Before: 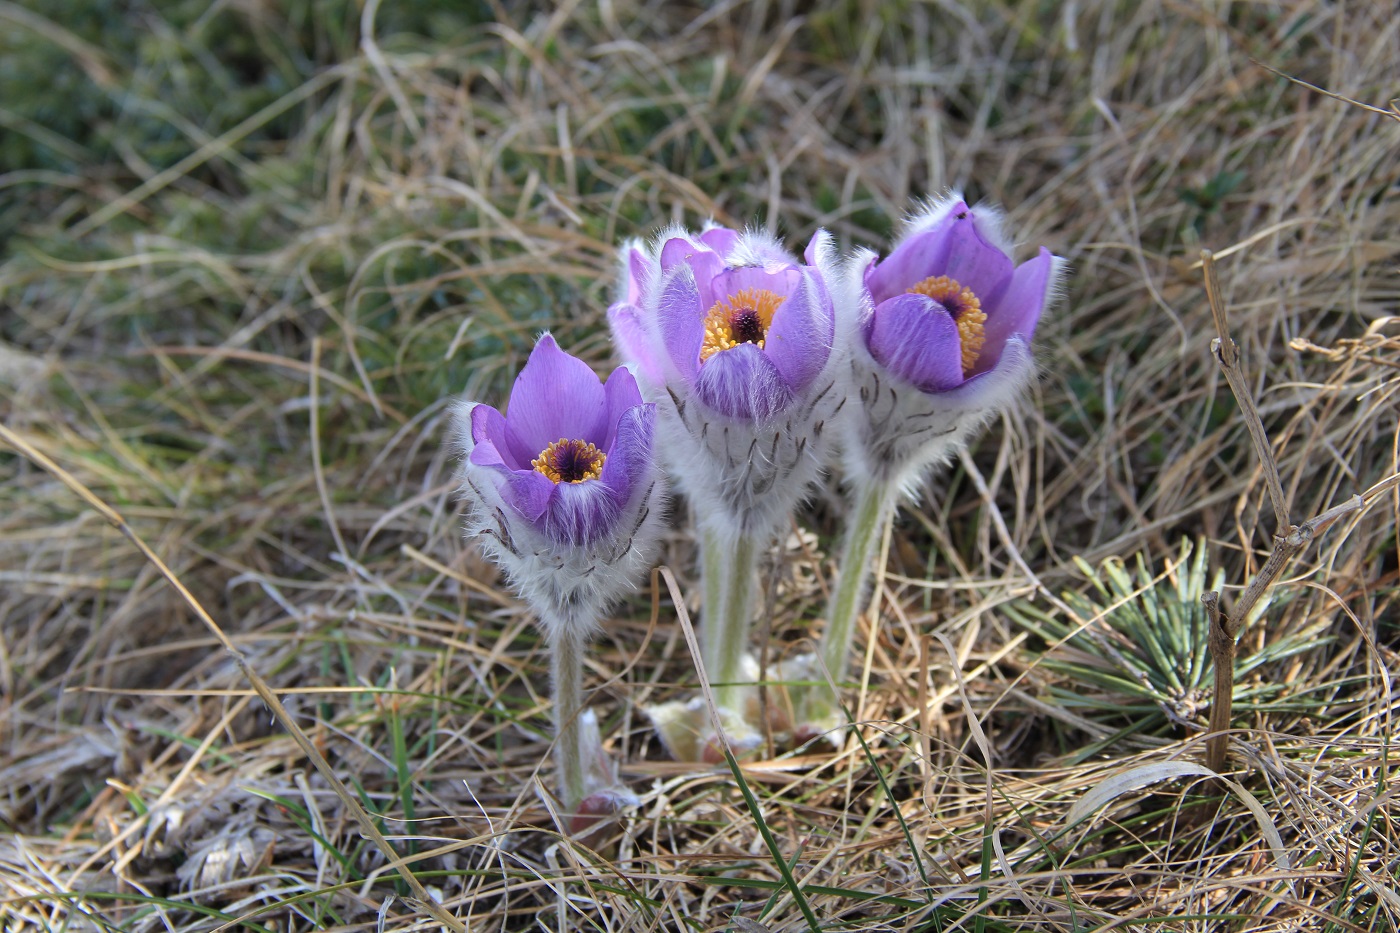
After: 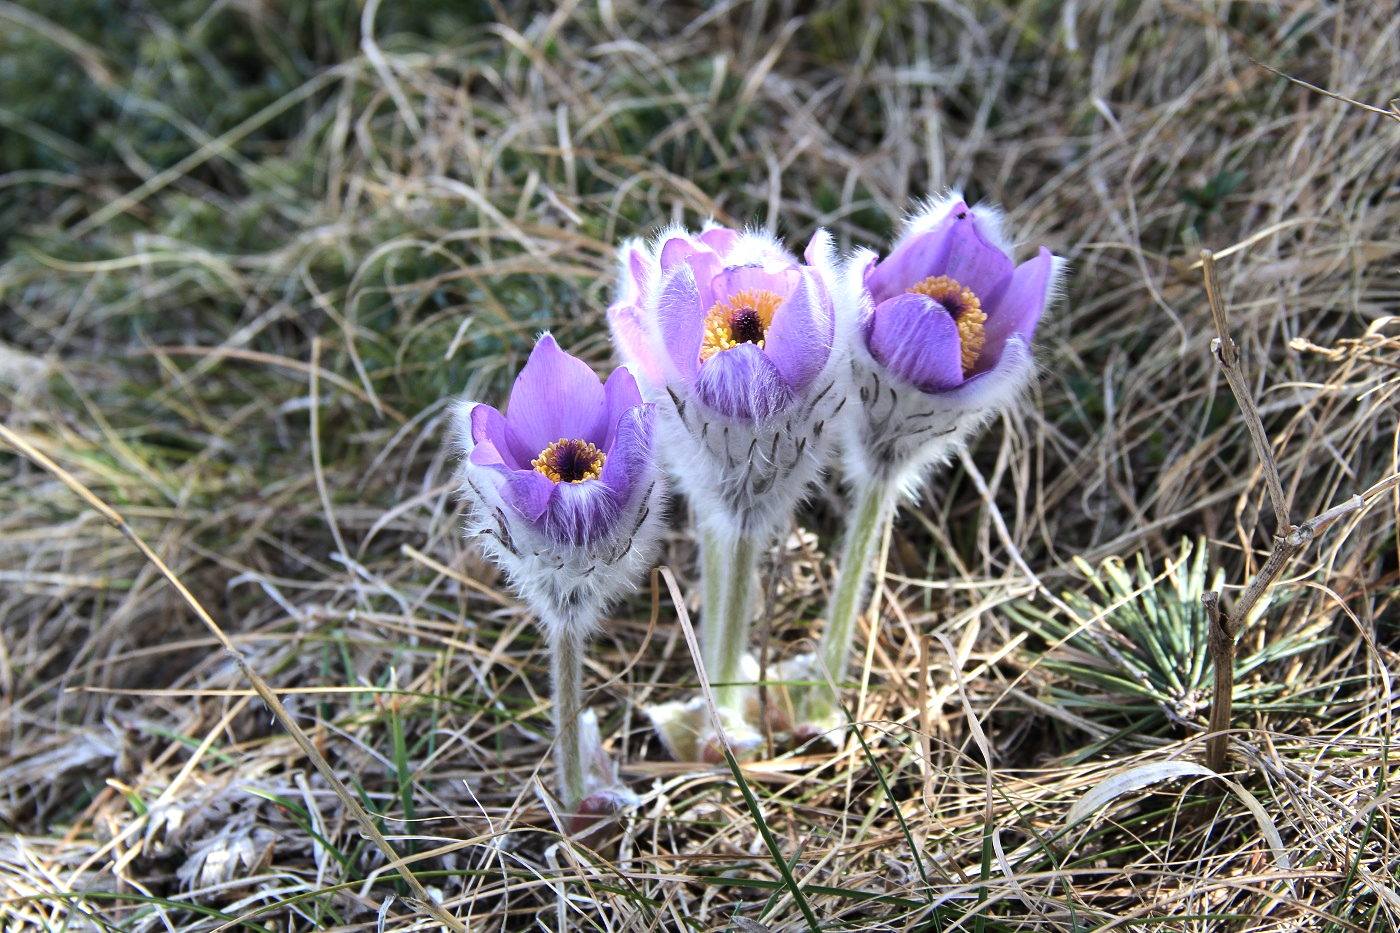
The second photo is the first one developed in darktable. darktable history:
white balance: red 0.98, blue 1.034
tone equalizer: -8 EV -0.75 EV, -7 EV -0.7 EV, -6 EV -0.6 EV, -5 EV -0.4 EV, -3 EV 0.4 EV, -2 EV 0.6 EV, -1 EV 0.7 EV, +0 EV 0.75 EV, edges refinement/feathering 500, mask exposure compensation -1.57 EV, preserve details no
